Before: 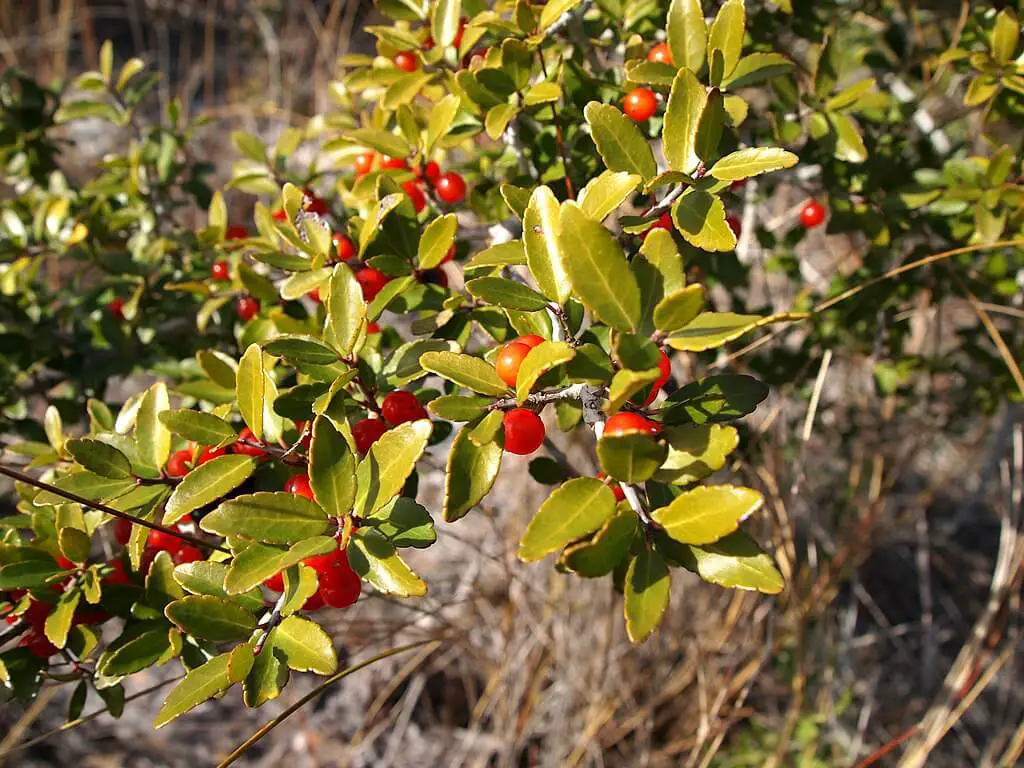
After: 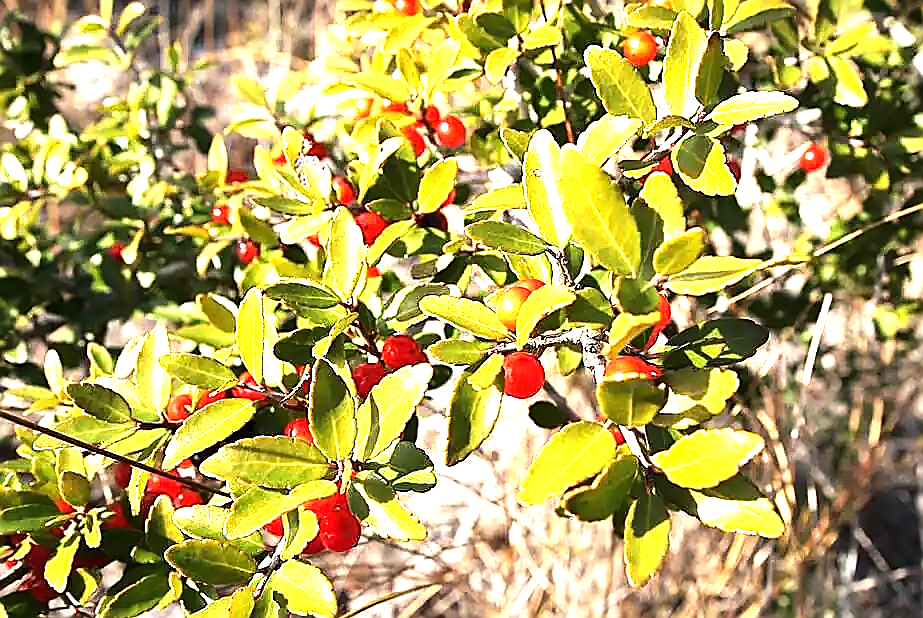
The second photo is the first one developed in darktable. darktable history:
tone equalizer: -8 EV -0.717 EV, -7 EV -0.714 EV, -6 EV -0.633 EV, -5 EV -0.412 EV, -3 EV 0.37 EV, -2 EV 0.6 EV, -1 EV 0.698 EV, +0 EV 0.768 EV, edges refinement/feathering 500, mask exposure compensation -1.57 EV, preserve details no
sharpen: radius 1.401, amount 1.25, threshold 0.663
exposure: black level correction 0, exposure 1.2 EV, compensate highlight preservation false
crop: top 7.398%, right 9.849%, bottom 12.095%
